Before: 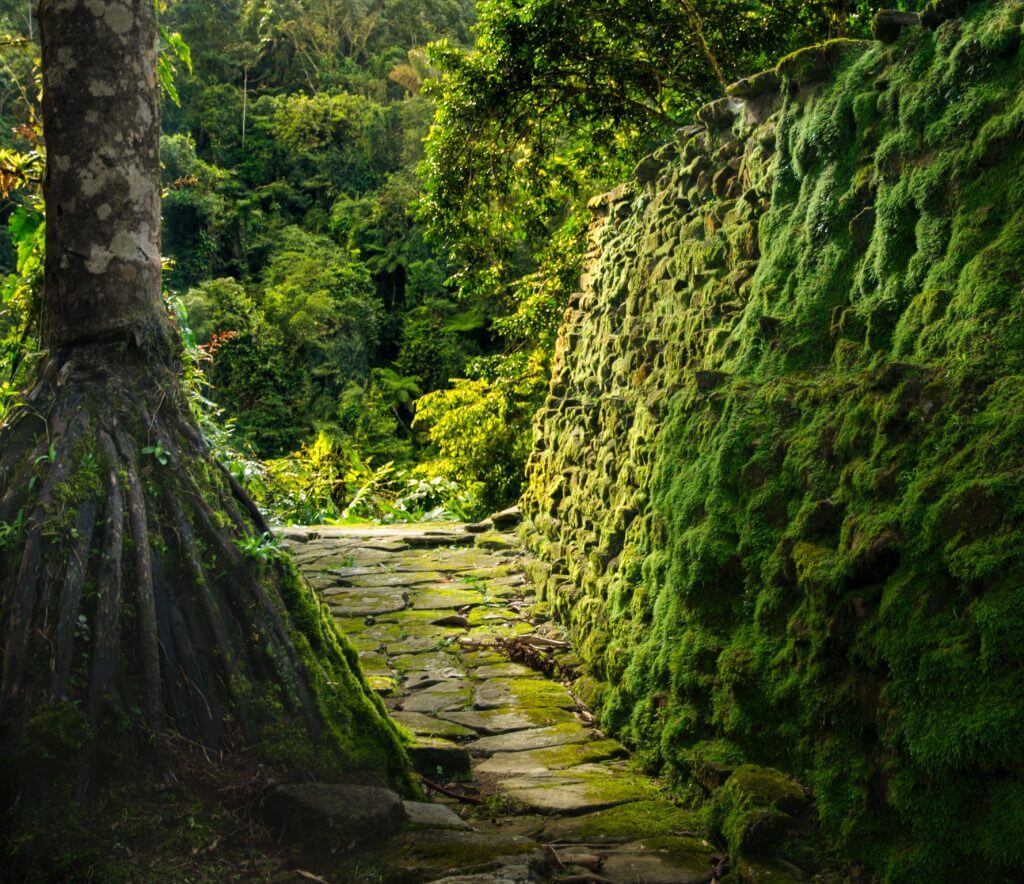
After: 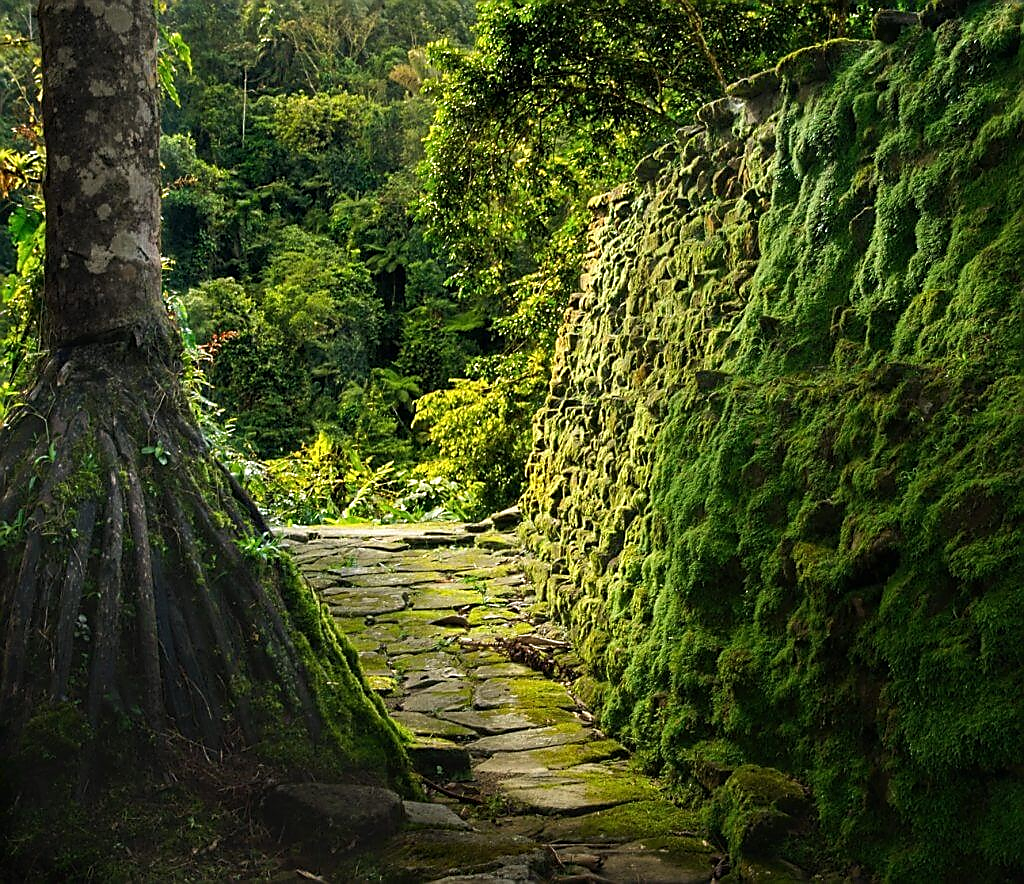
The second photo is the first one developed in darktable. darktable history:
sharpen: radius 1.406, amount 1.242, threshold 0.78
